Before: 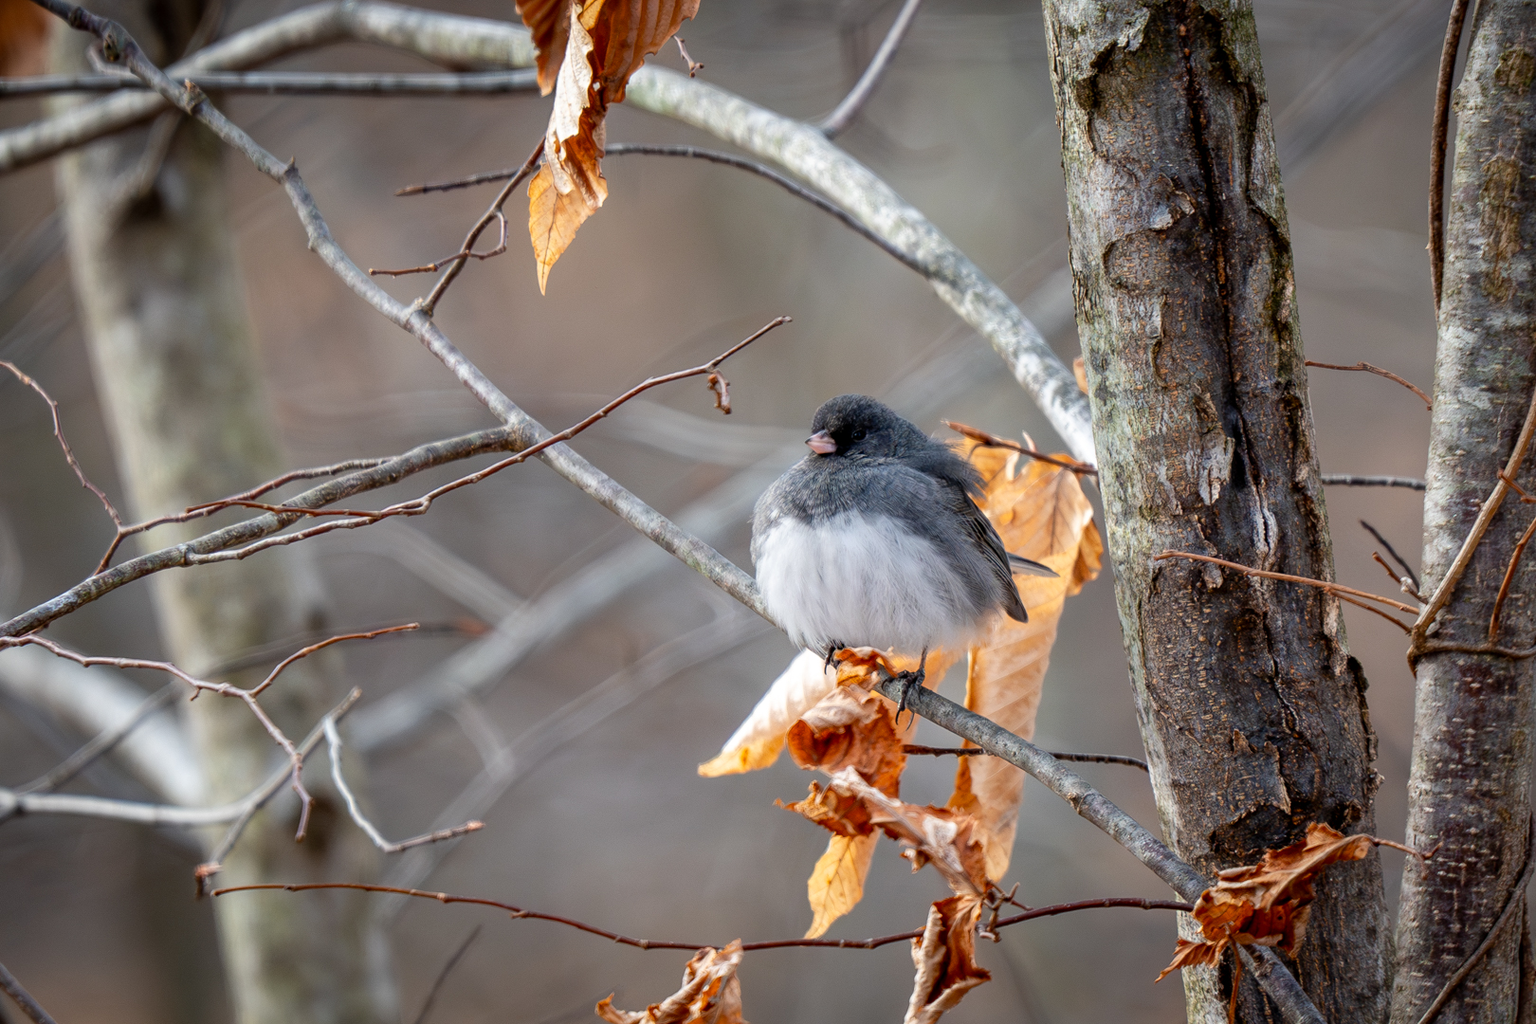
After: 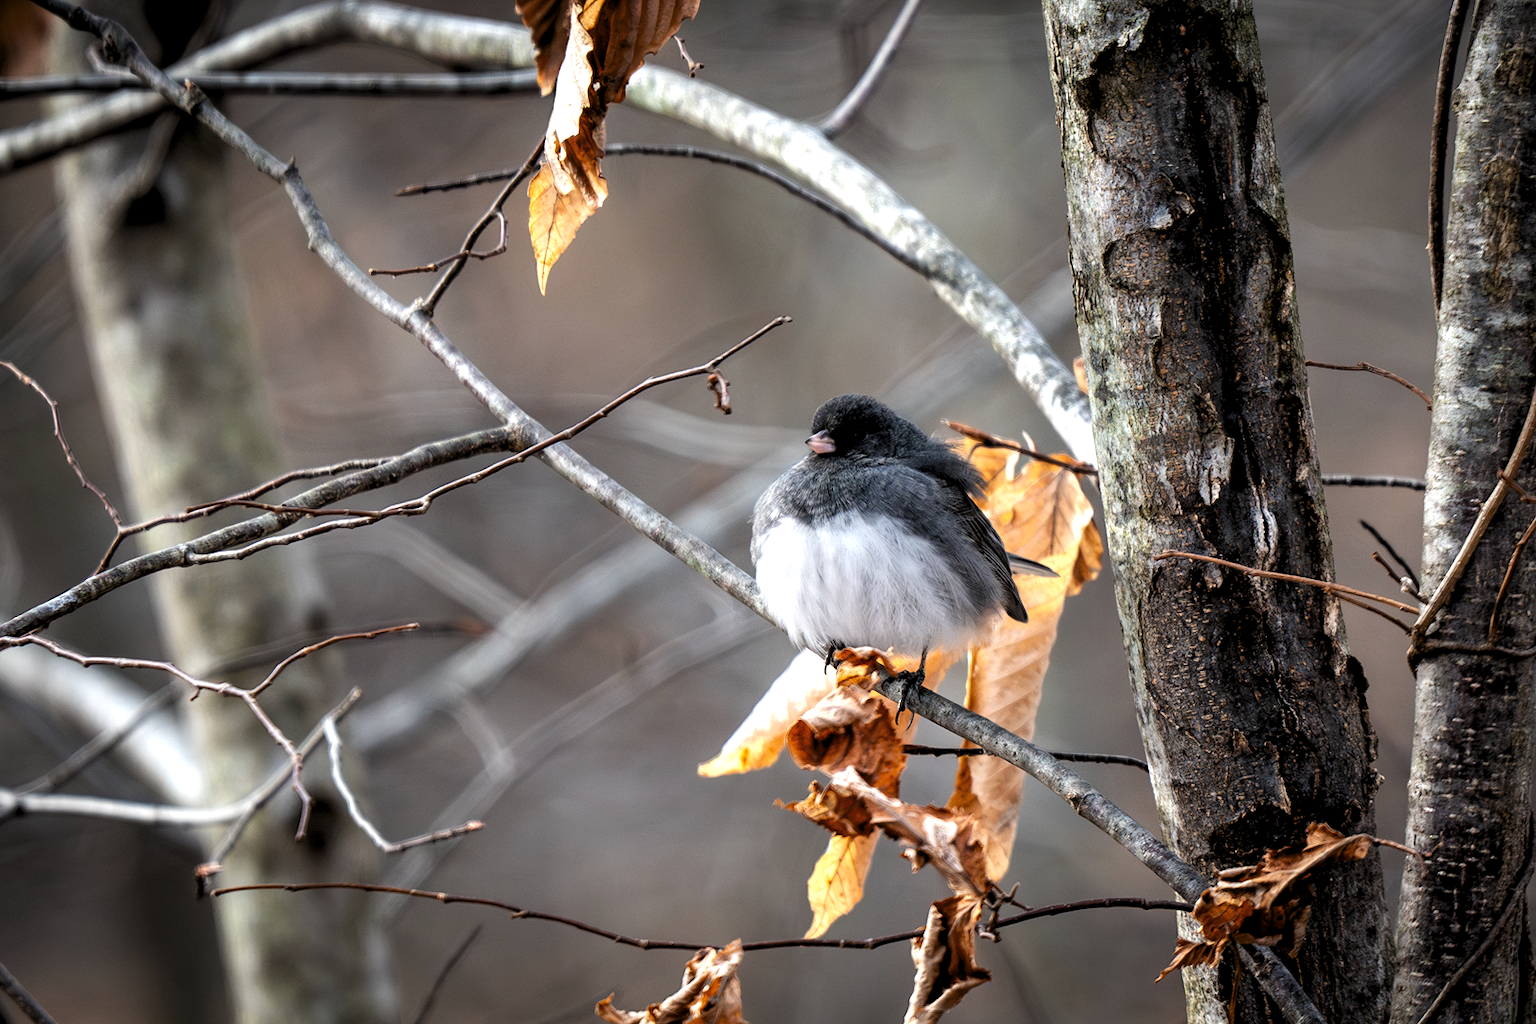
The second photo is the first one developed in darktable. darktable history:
levels: levels [0.129, 0.519, 0.867]
